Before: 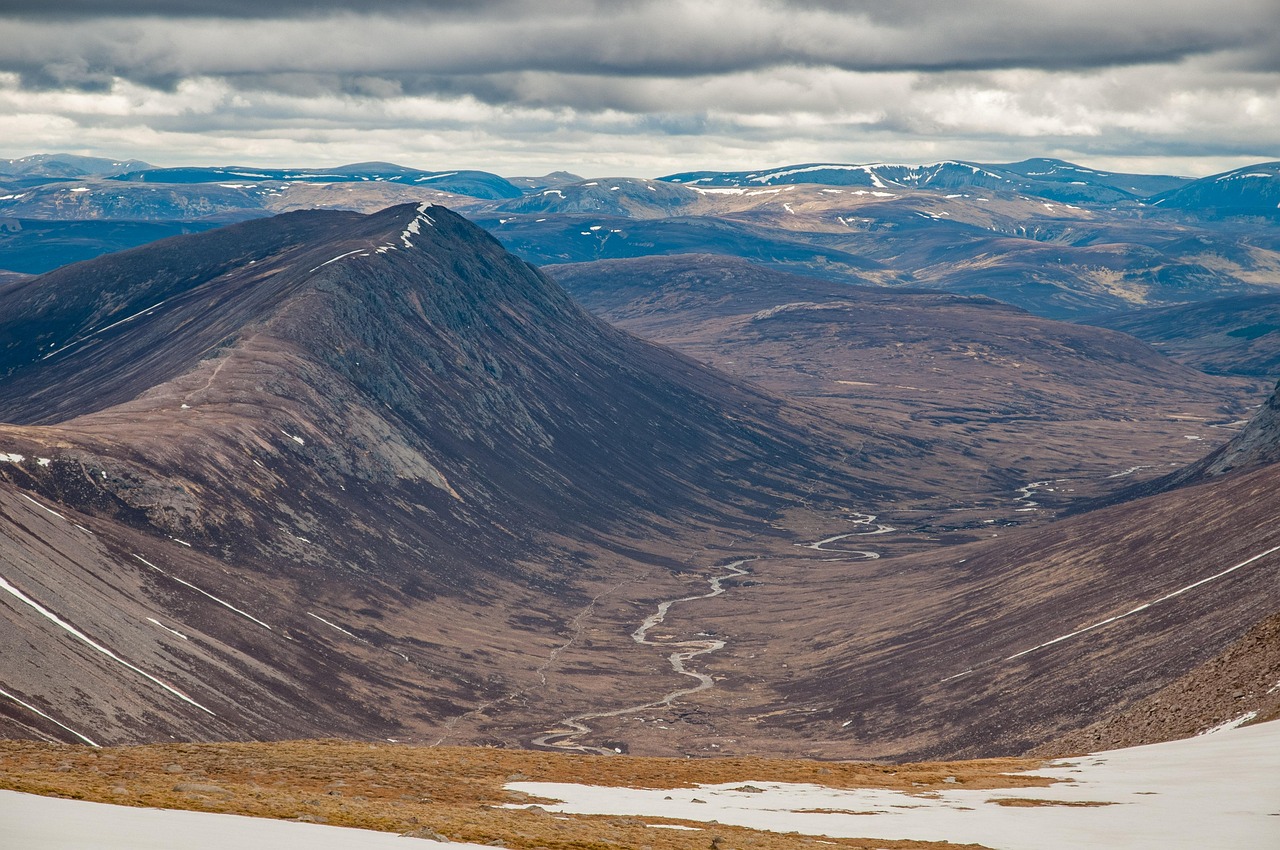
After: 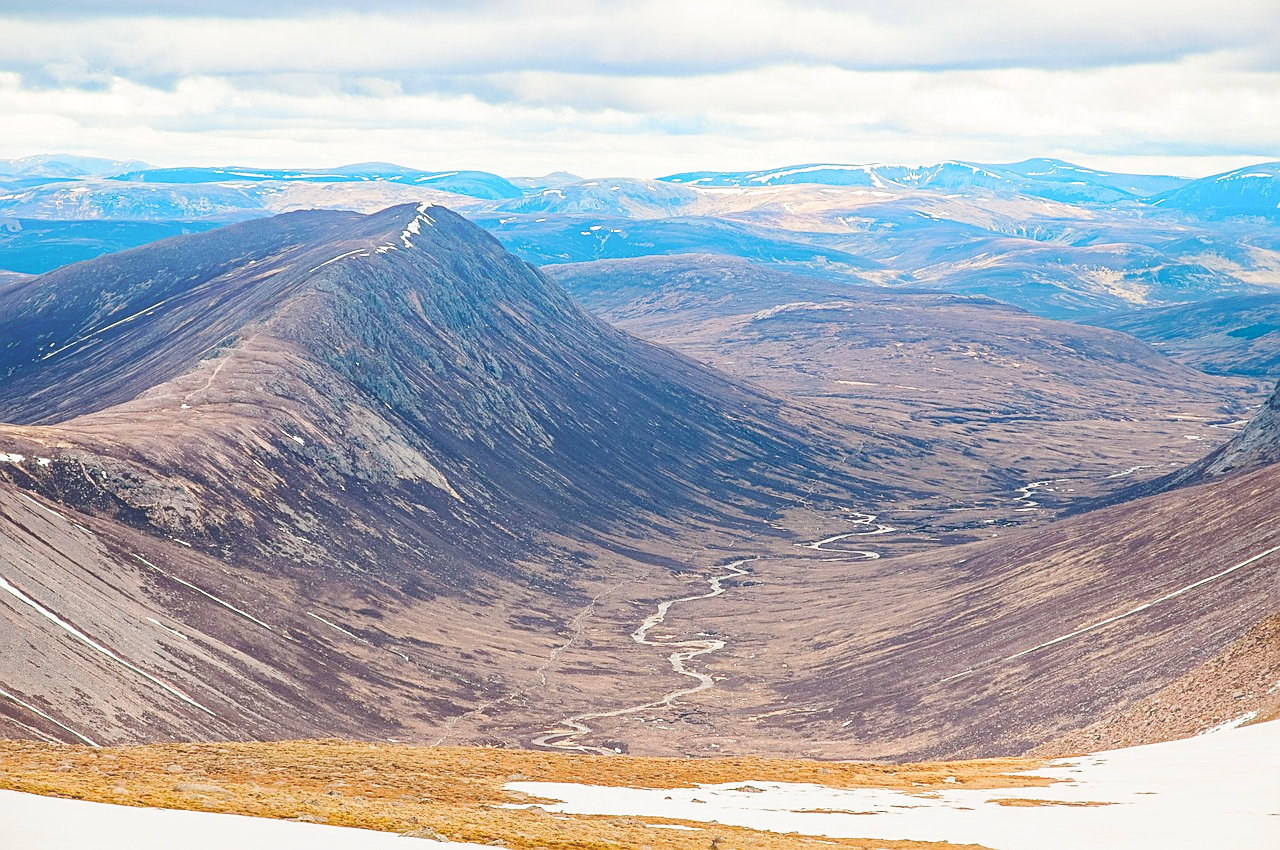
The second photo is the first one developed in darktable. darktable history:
sharpen: on, module defaults
base curve: curves: ch0 [(0, 0) (0.028, 0.03) (0.121, 0.232) (0.46, 0.748) (0.859, 0.968) (1, 1)], preserve colors none
bloom: size 38%, threshold 95%, strength 30%
